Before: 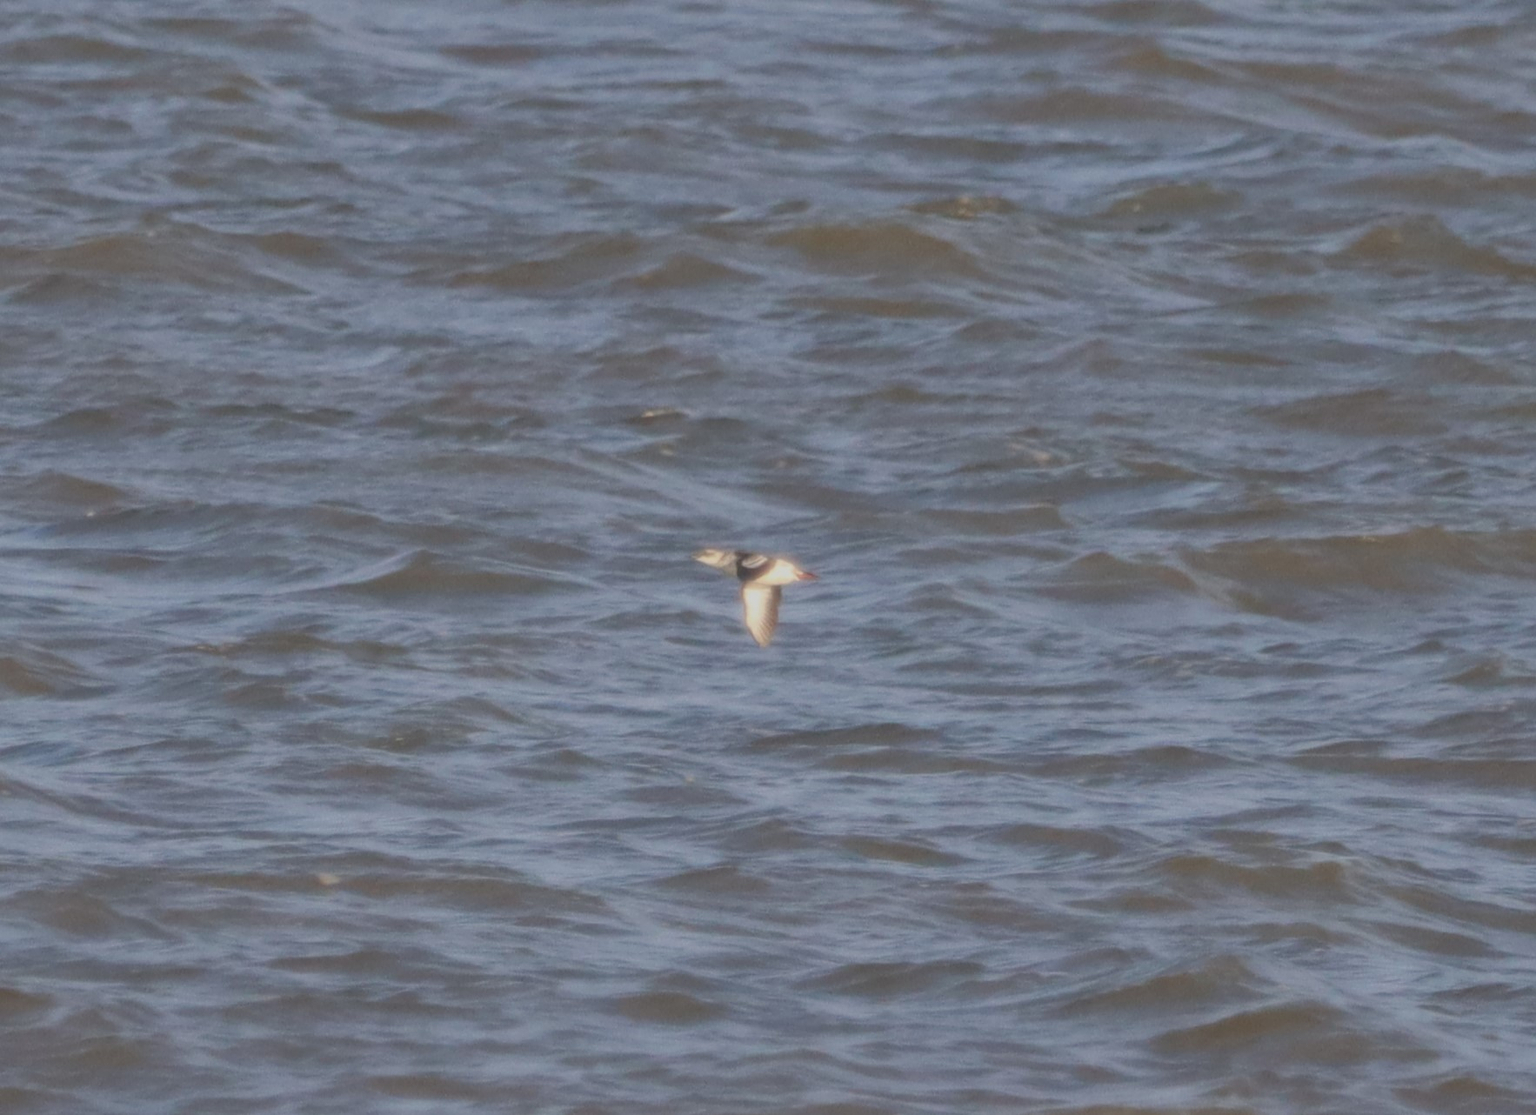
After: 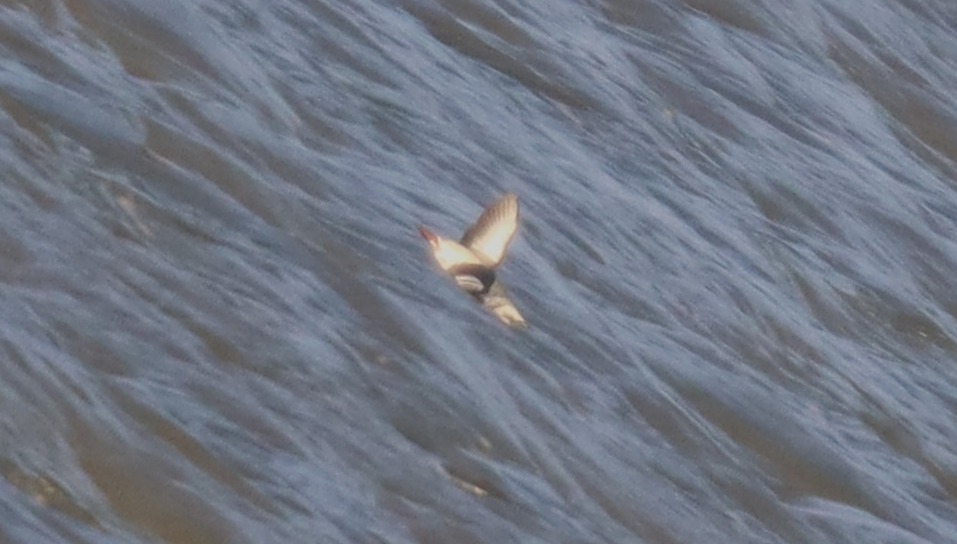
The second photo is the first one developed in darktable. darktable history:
sharpen: on, module defaults
crop and rotate: angle 146.93°, left 9.211%, top 15.577%, right 4.576%, bottom 16.928%
